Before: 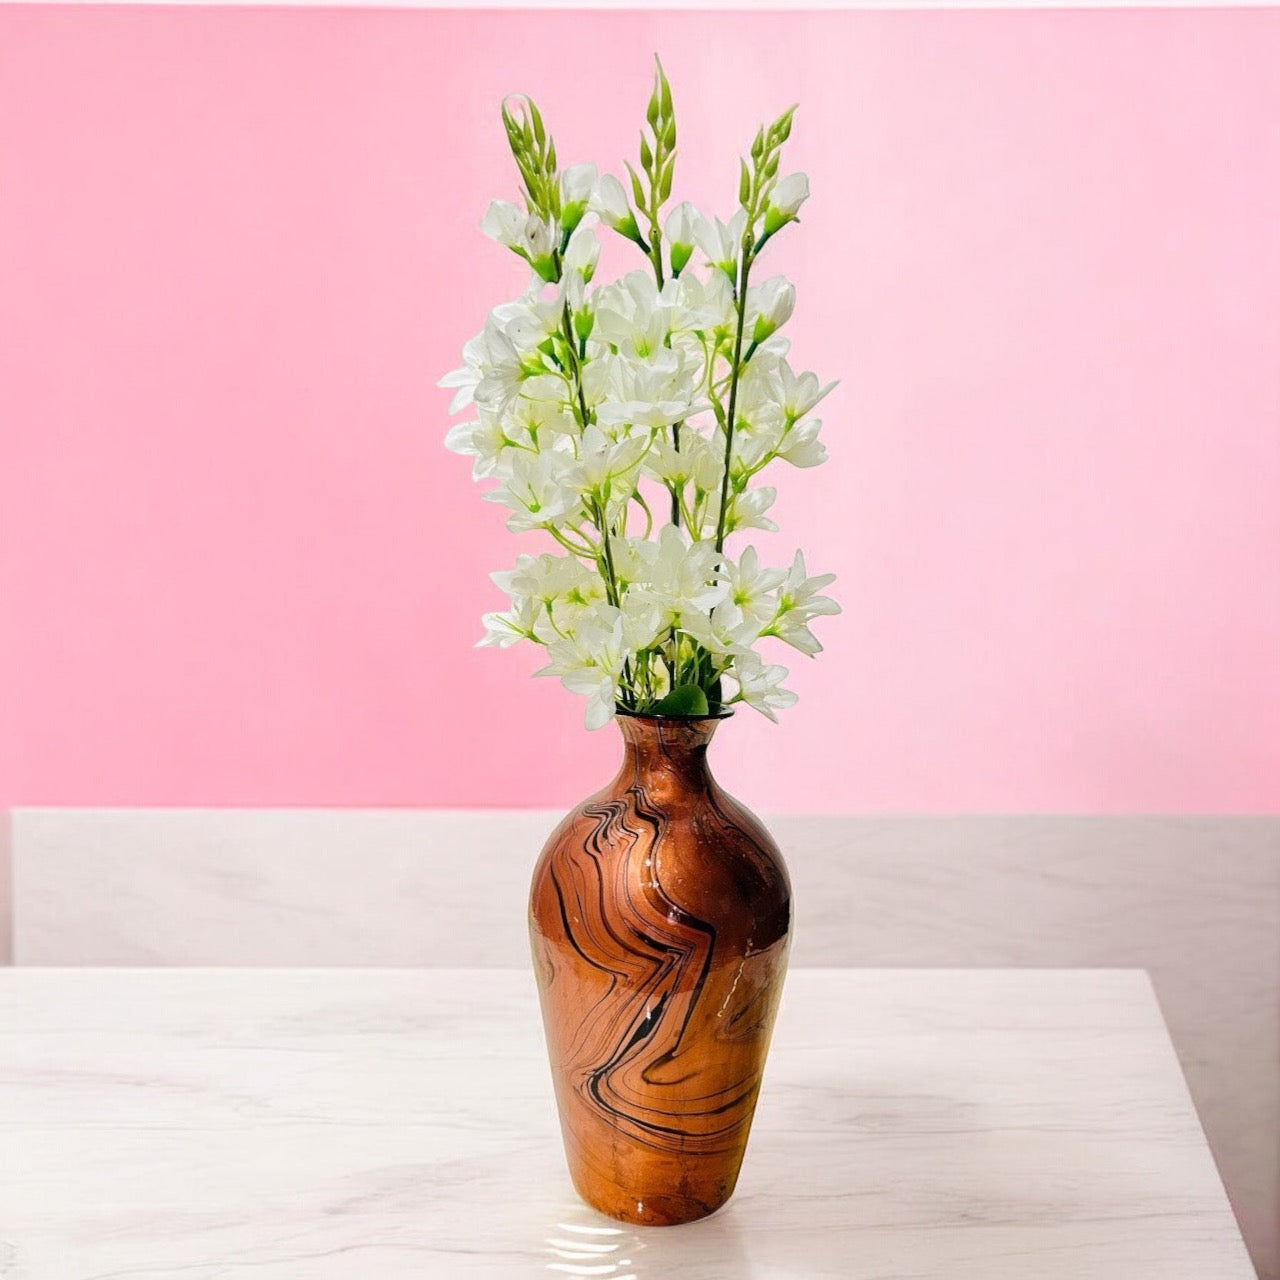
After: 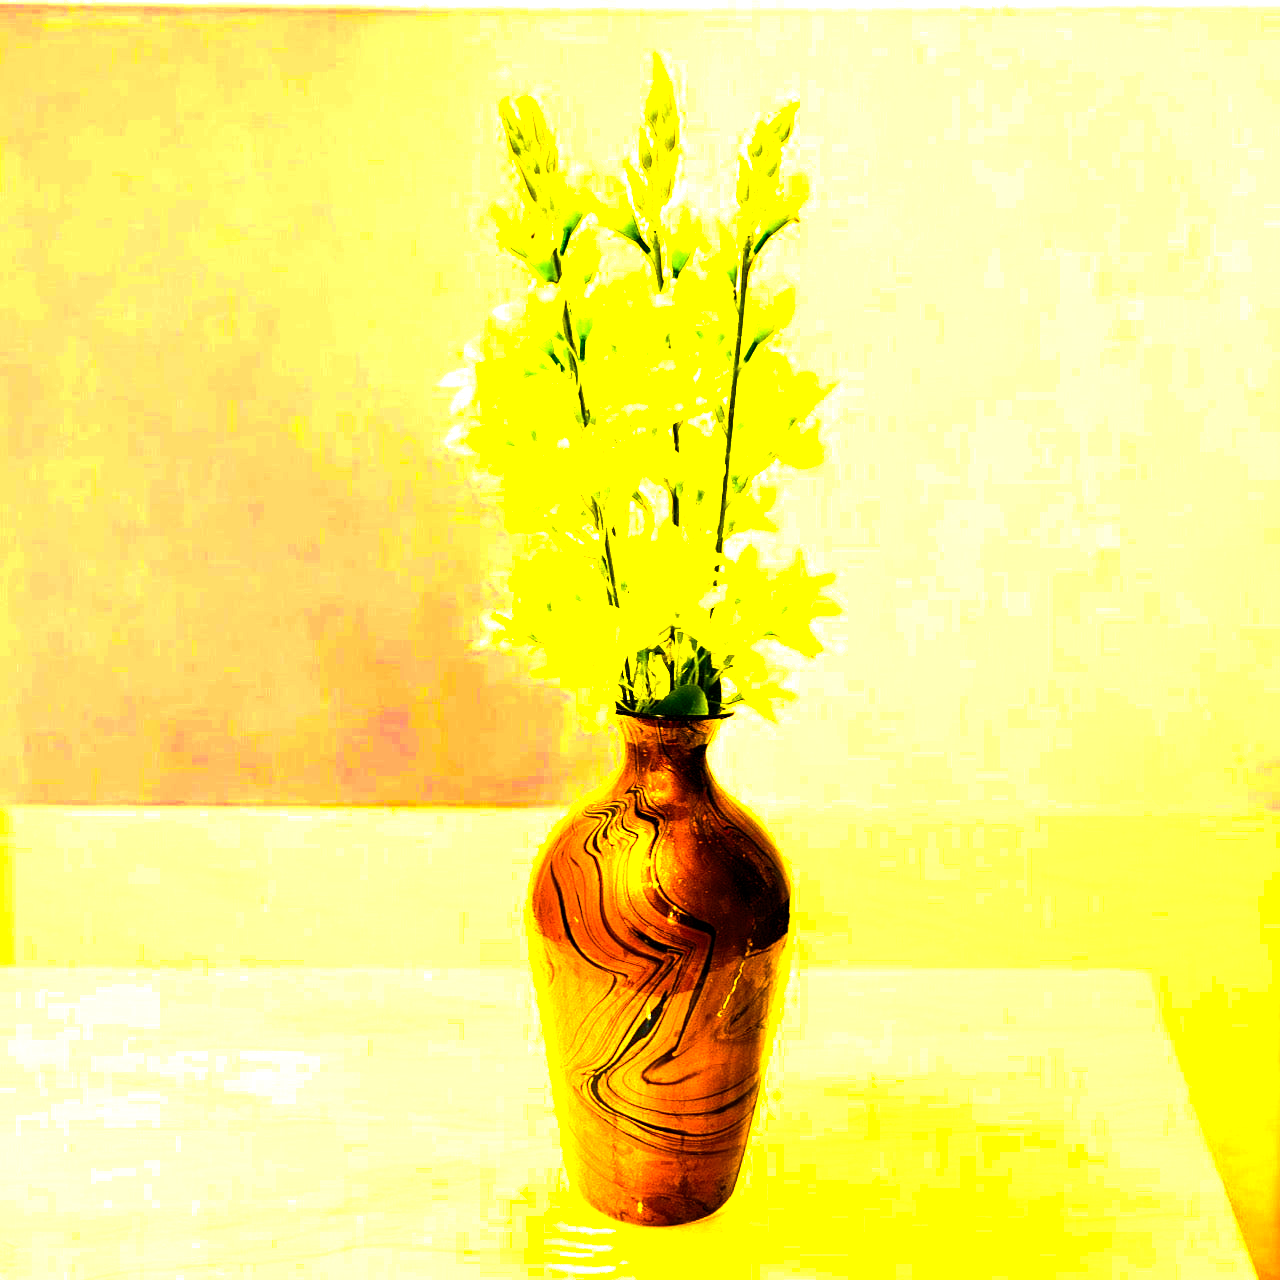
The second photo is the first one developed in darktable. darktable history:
color balance rgb: linear chroma grading › global chroma 20%, perceptual saturation grading › global saturation 65%, perceptual saturation grading › highlights 60%, perceptual saturation grading › mid-tones 50%, perceptual saturation grading › shadows 50%, perceptual brilliance grading › global brilliance 30%, perceptual brilliance grading › highlights 50%, perceptual brilliance grading › mid-tones 50%, perceptual brilliance grading › shadows -22%, global vibrance 20%
exposure: black level correction 0.001, compensate highlight preservation false
white balance: red 1.123, blue 0.83
